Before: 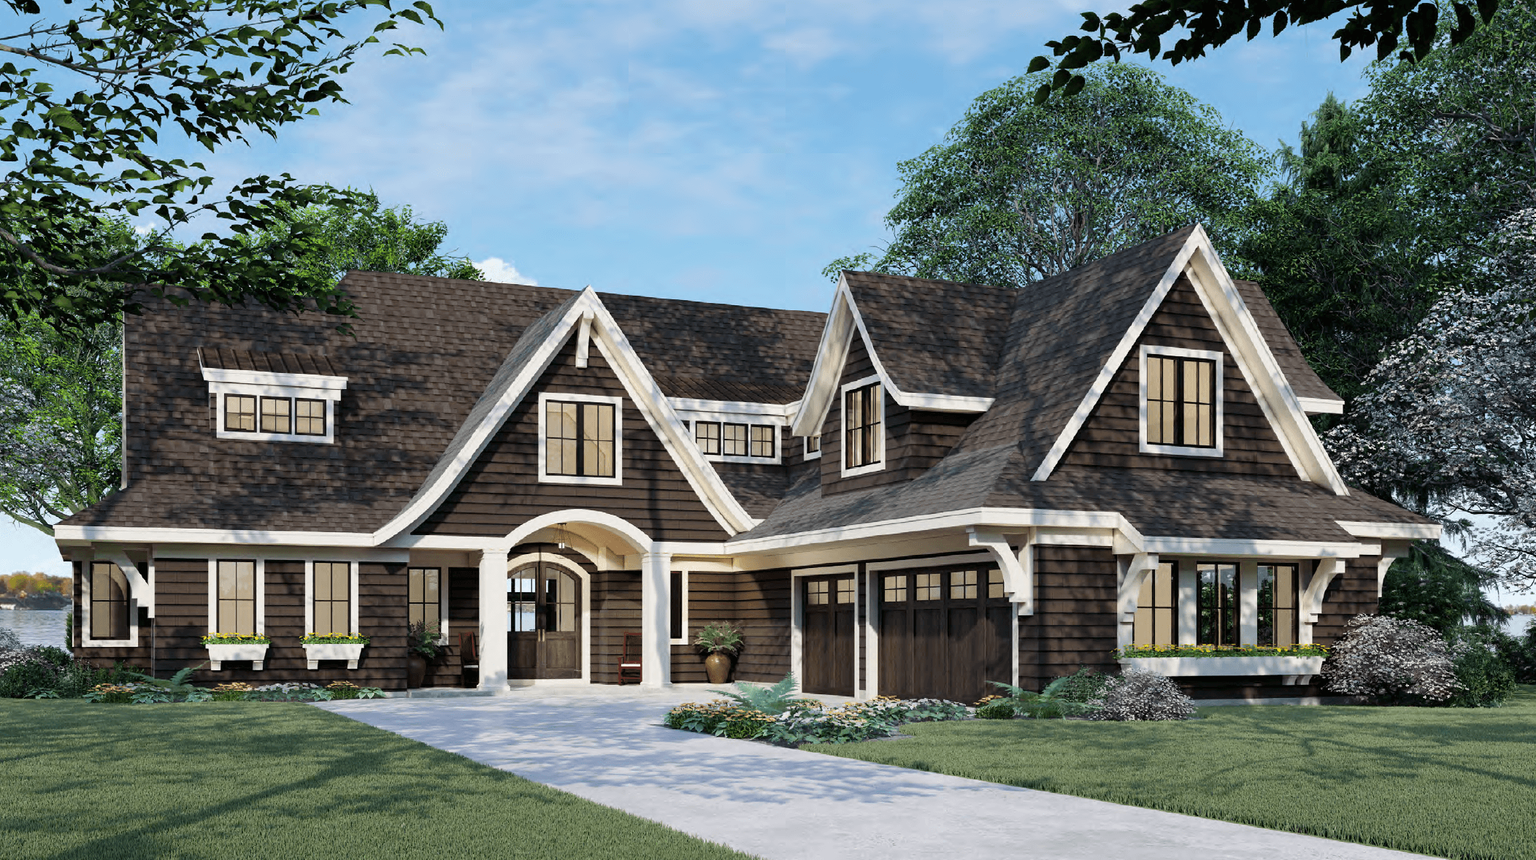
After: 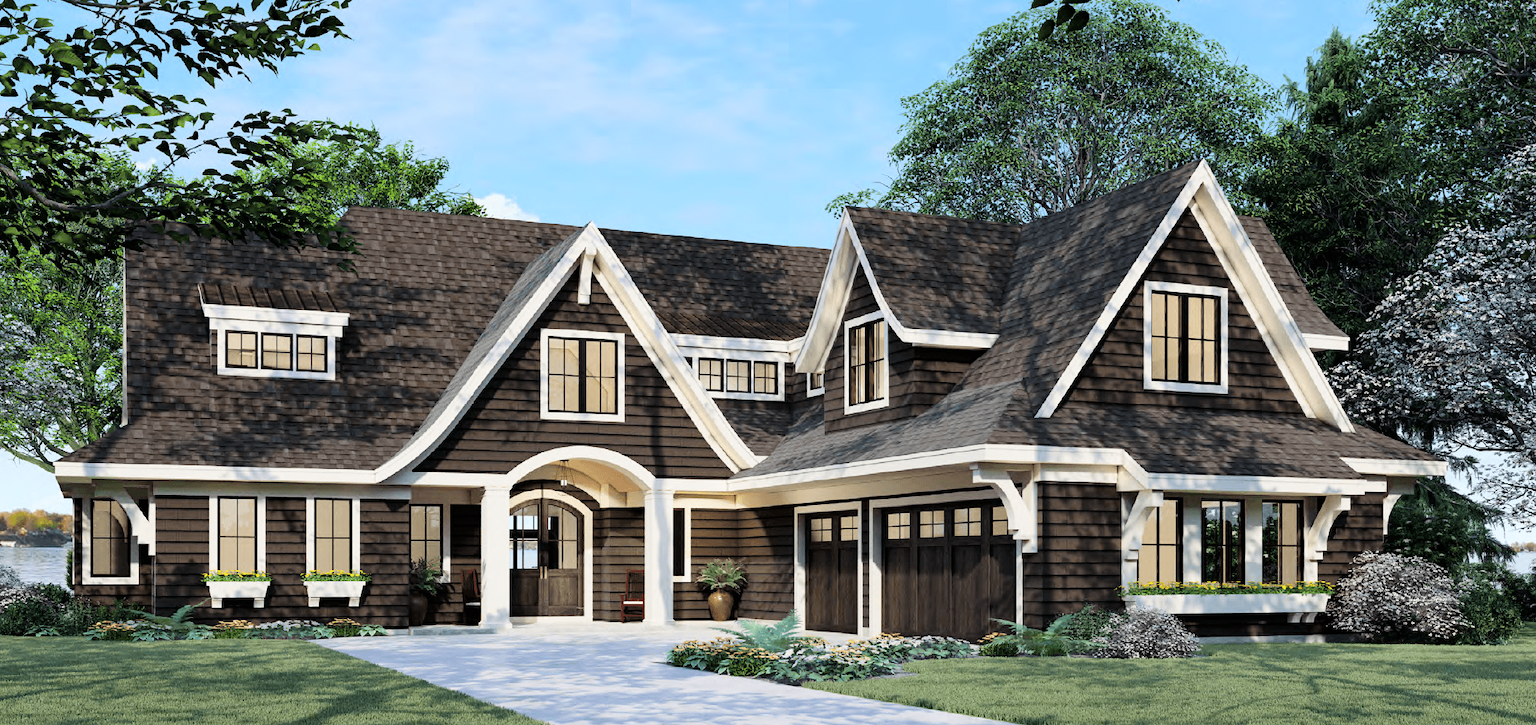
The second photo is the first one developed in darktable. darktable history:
crop: top 7.625%, bottom 8.027%
tone curve: curves: ch0 [(0, 0) (0.004, 0.001) (0.133, 0.112) (0.325, 0.362) (0.832, 0.893) (1, 1)], color space Lab, linked channels, preserve colors none
